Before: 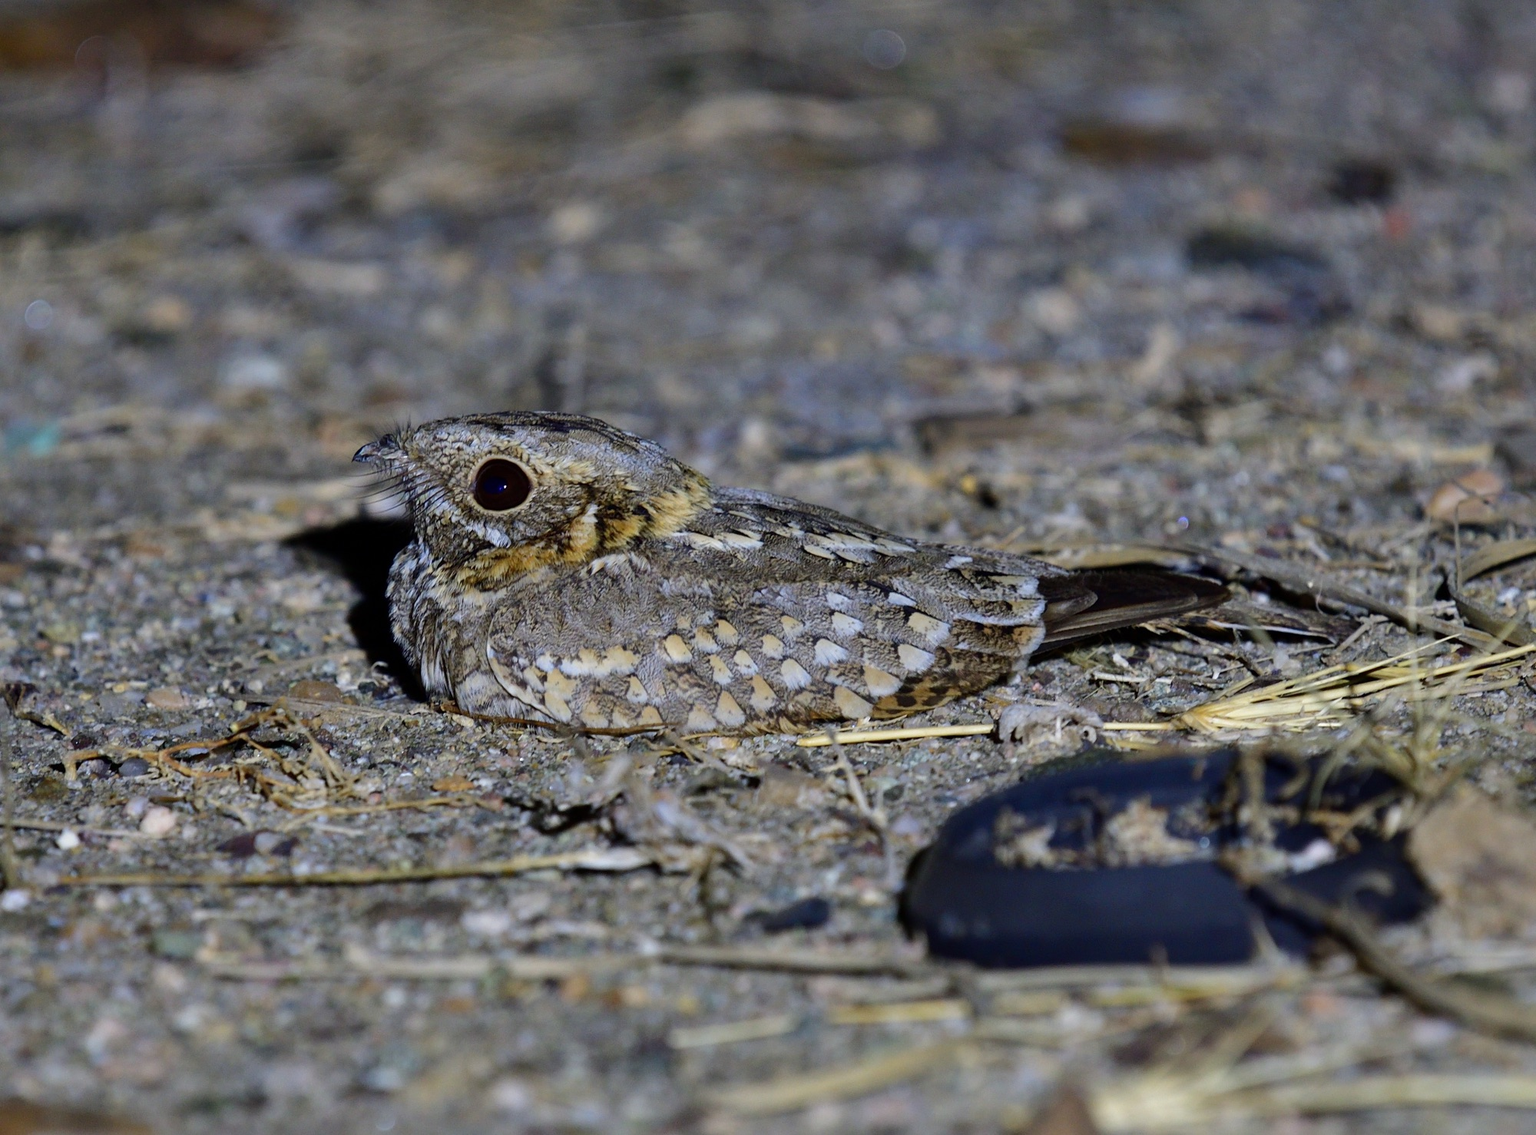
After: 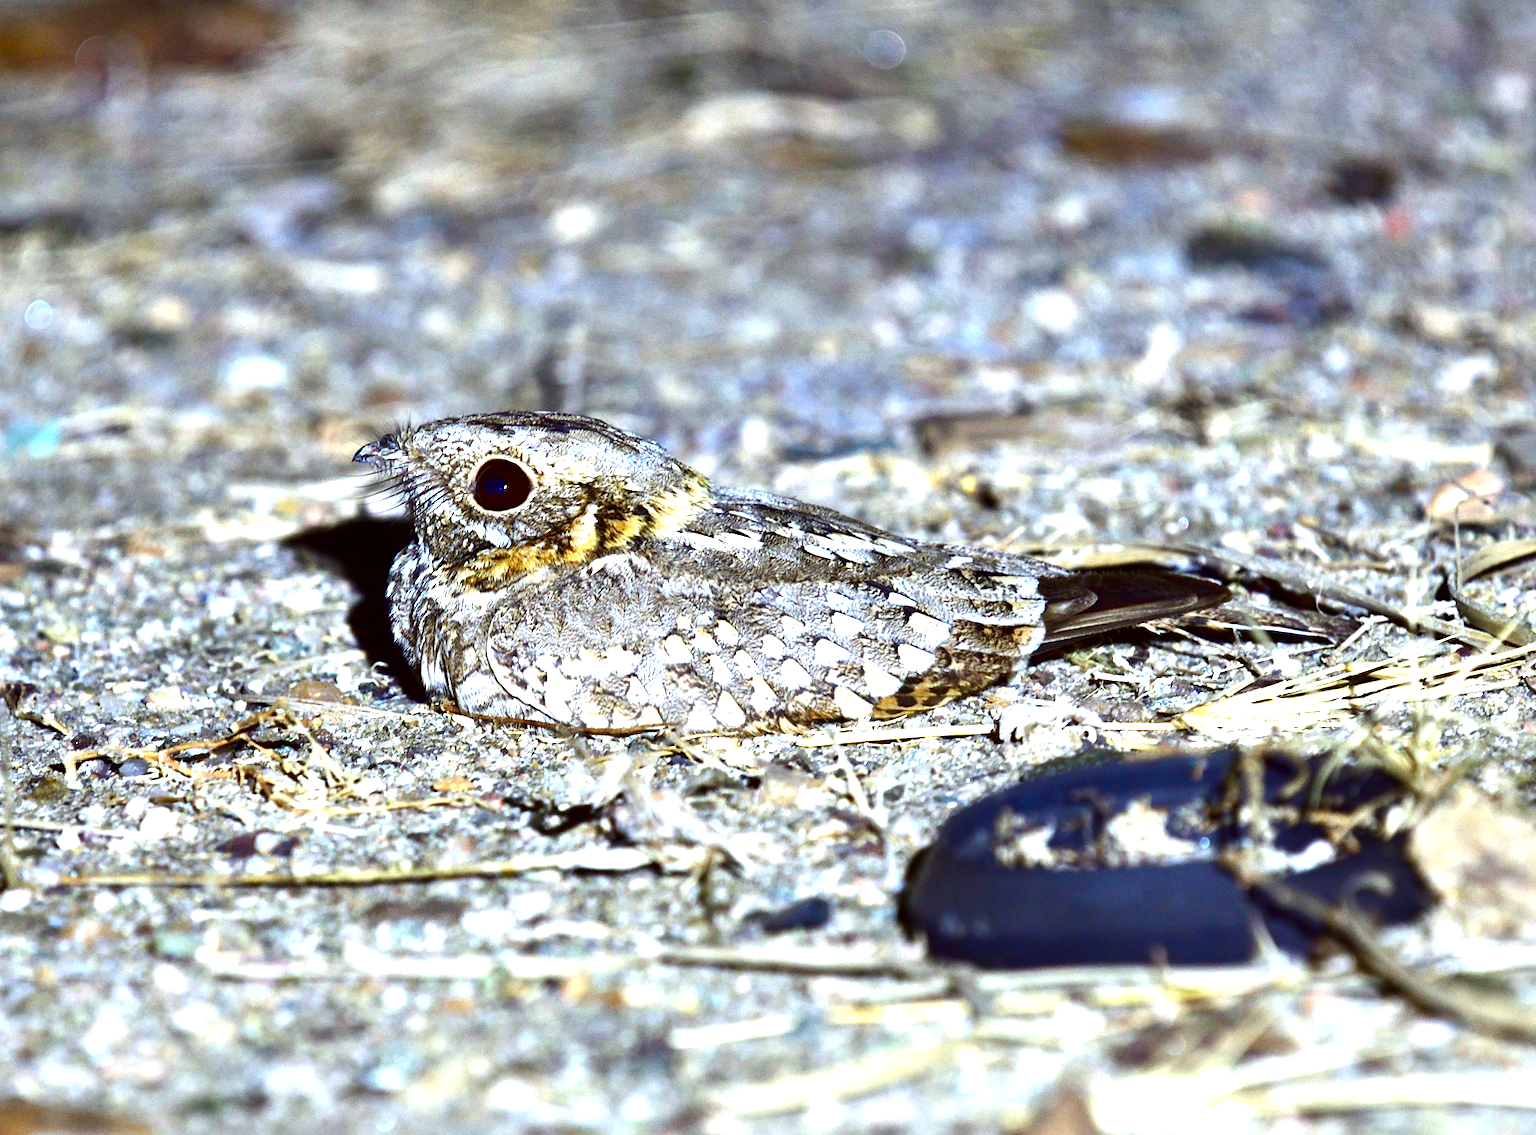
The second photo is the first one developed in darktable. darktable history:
exposure: exposure 2.003 EV, compensate highlight preservation false
tone equalizer: on, module defaults
color correction: highlights a* -4.98, highlights b* -3.76, shadows a* 3.83, shadows b* 4.08
contrast brightness saturation: brightness -0.2, saturation 0.08
